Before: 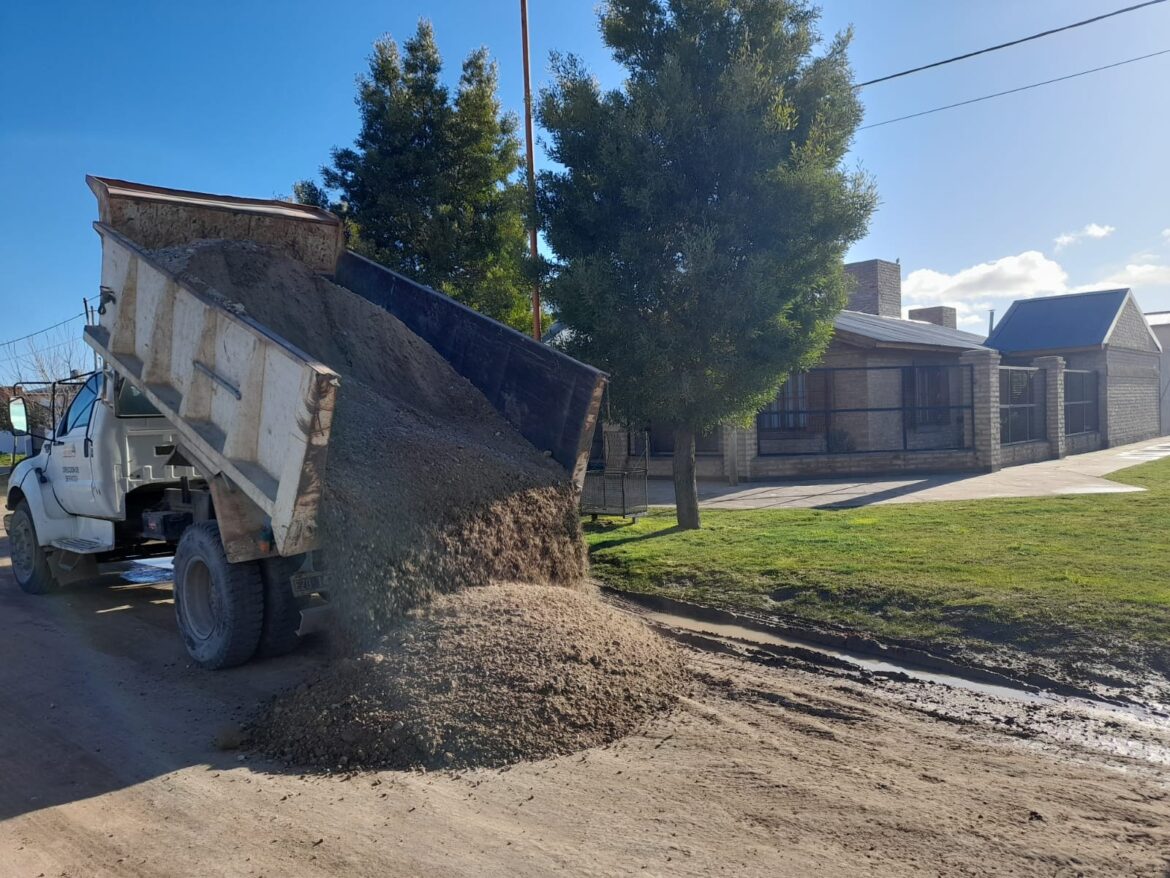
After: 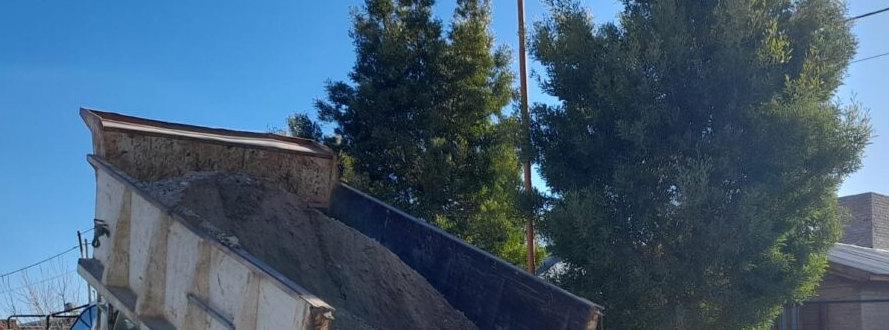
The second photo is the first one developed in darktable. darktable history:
crop: left 0.534%, top 7.64%, right 23.458%, bottom 54.046%
